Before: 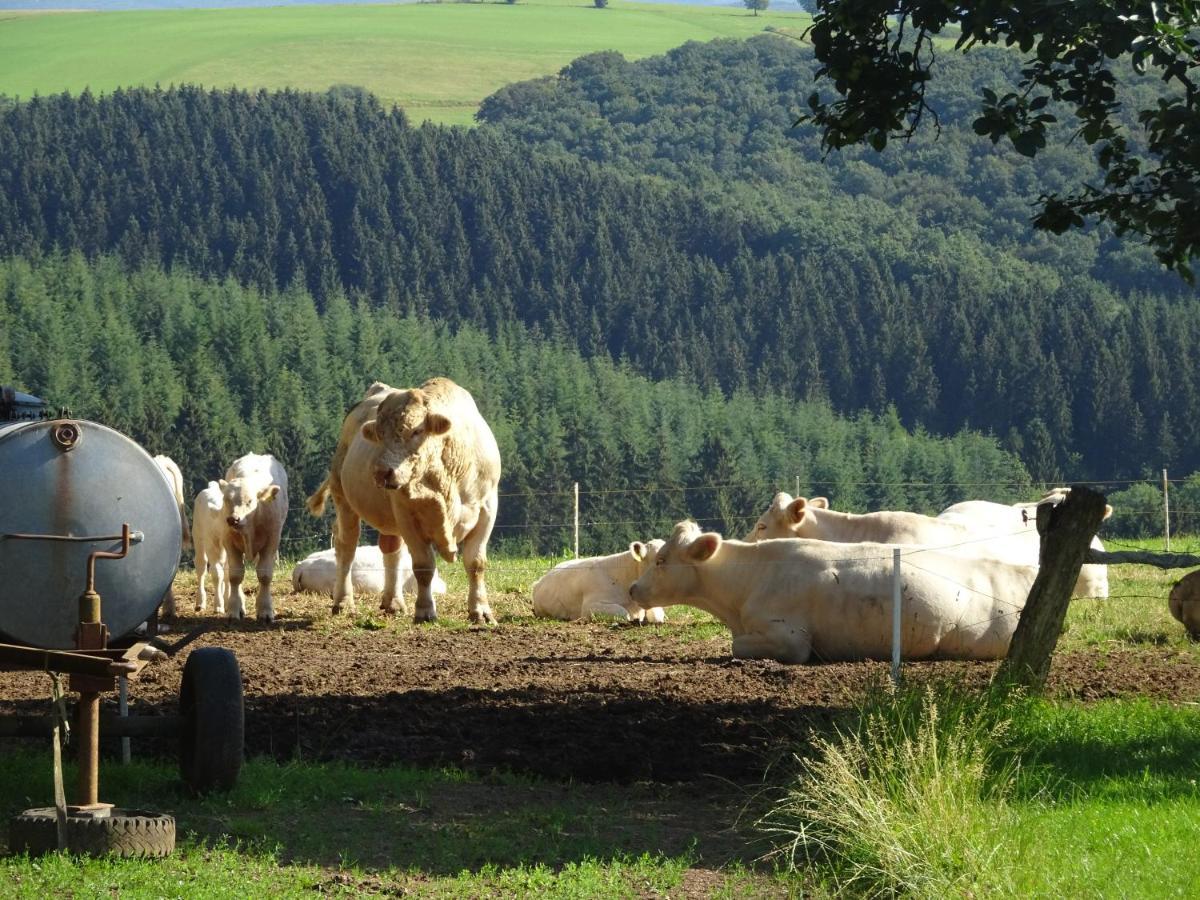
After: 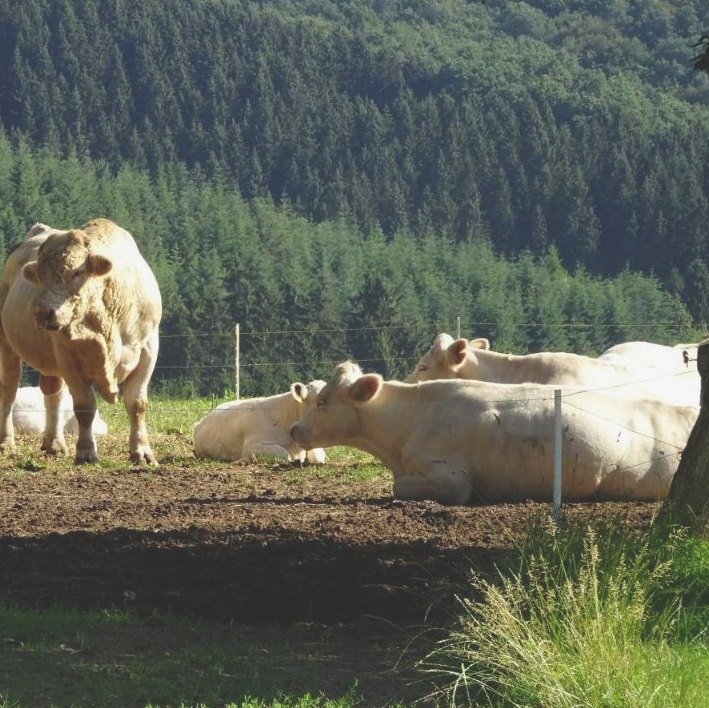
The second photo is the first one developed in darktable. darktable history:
crop and rotate: left 28.256%, top 17.734%, right 12.656%, bottom 3.573%
exposure: black level correction -0.025, exposure -0.117 EV, compensate highlight preservation false
